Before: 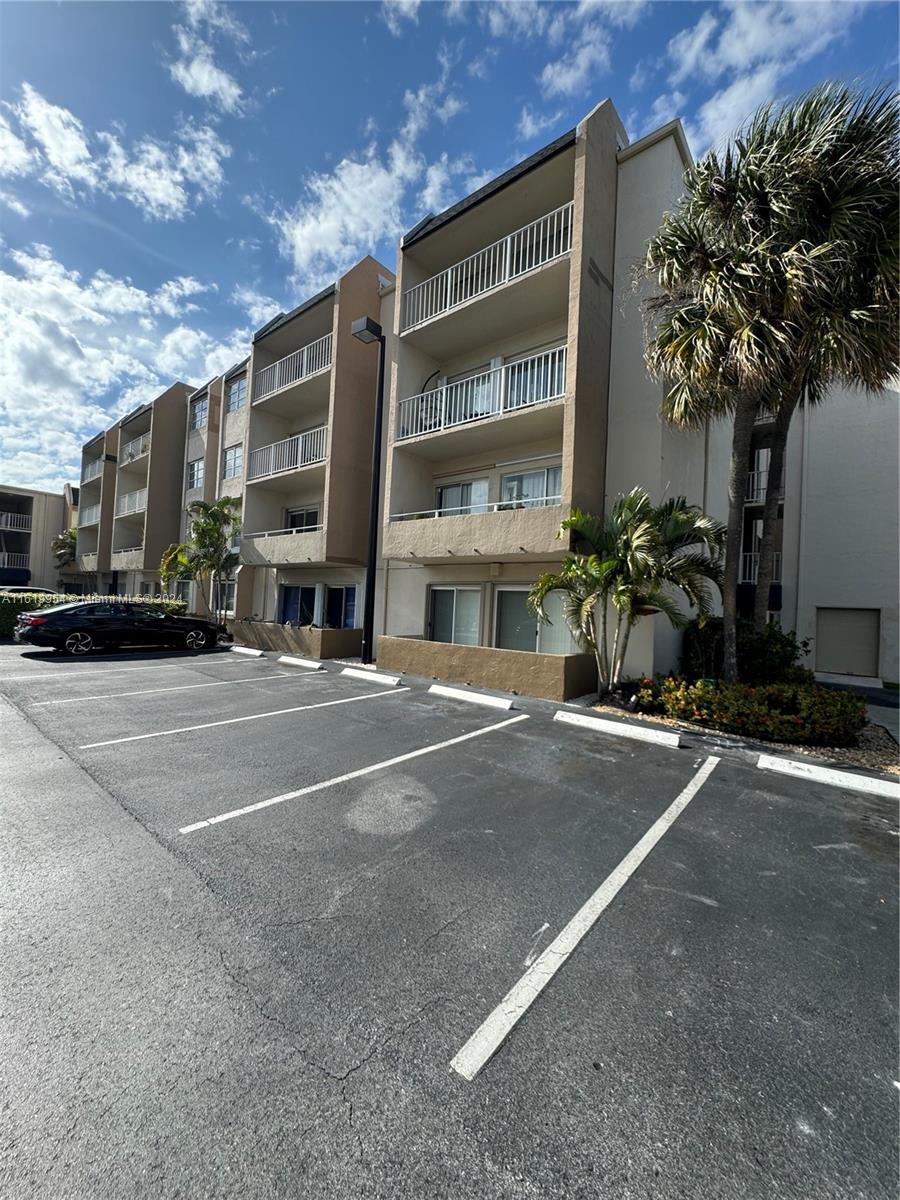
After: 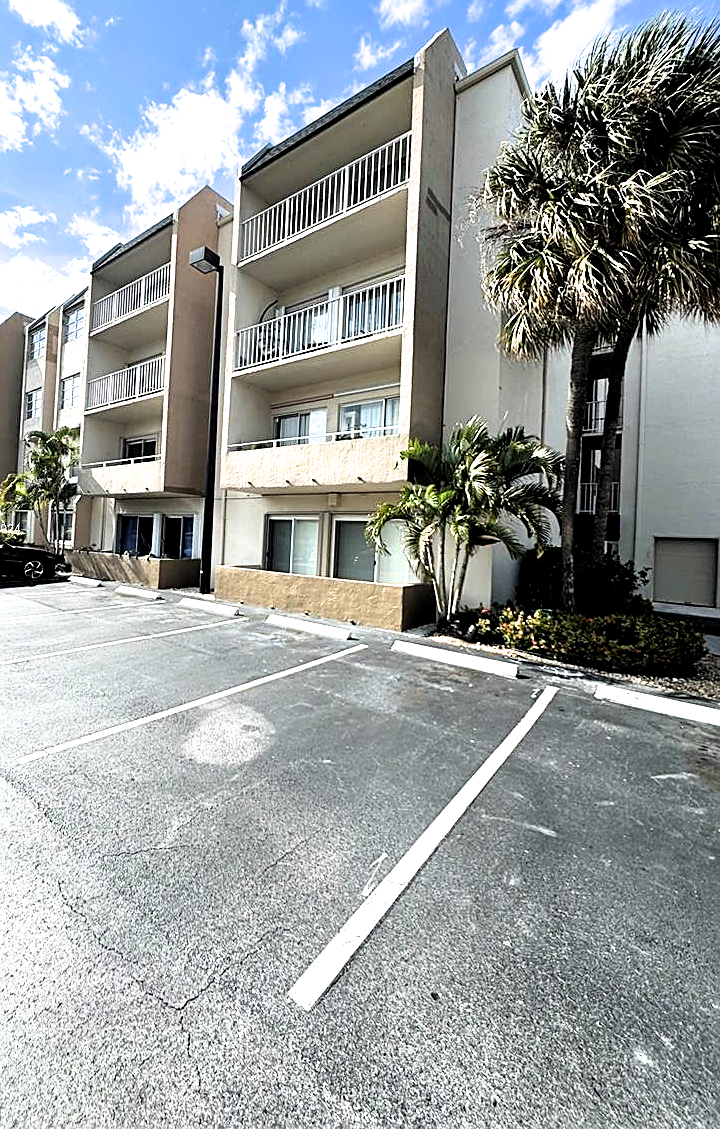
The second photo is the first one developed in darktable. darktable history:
exposure: black level correction 0, exposure 1.199 EV, compensate exposure bias true, compensate highlight preservation false
filmic rgb: black relative exposure -5.59 EV, white relative exposure 2.48 EV, threshold 3.03 EV, target black luminance 0%, hardness 4.53, latitude 67.25%, contrast 1.443, shadows ↔ highlights balance -4.25%, enable highlight reconstruction true
sharpen: on, module defaults
crop and rotate: left 18.069%, top 5.883%, right 1.835%
